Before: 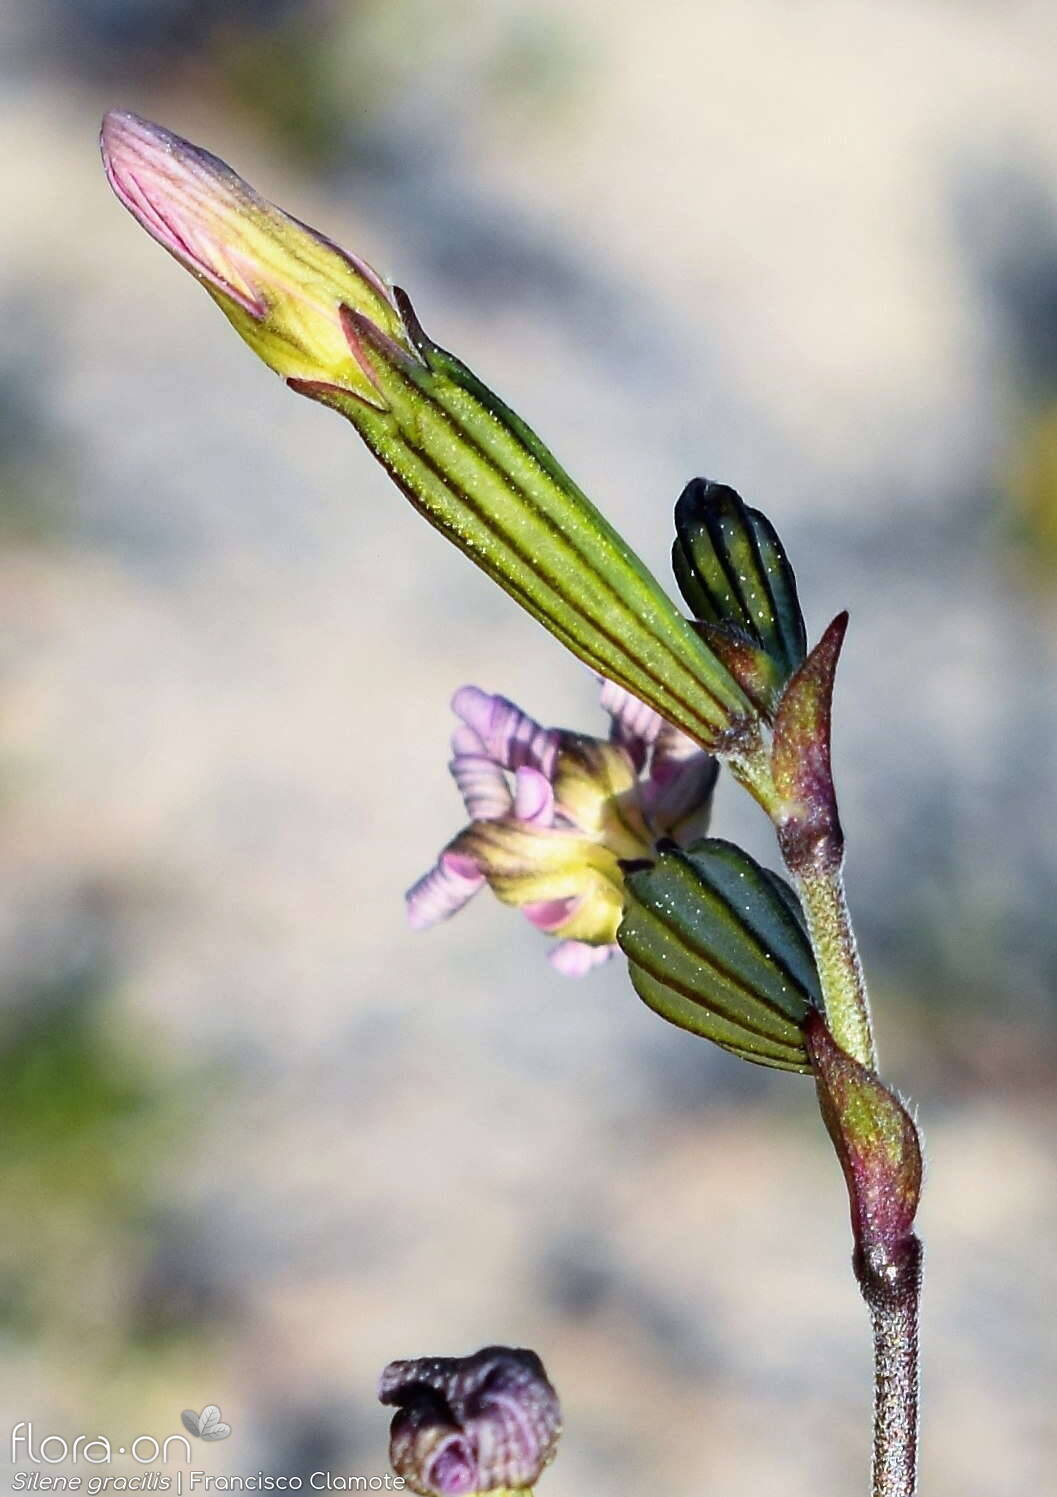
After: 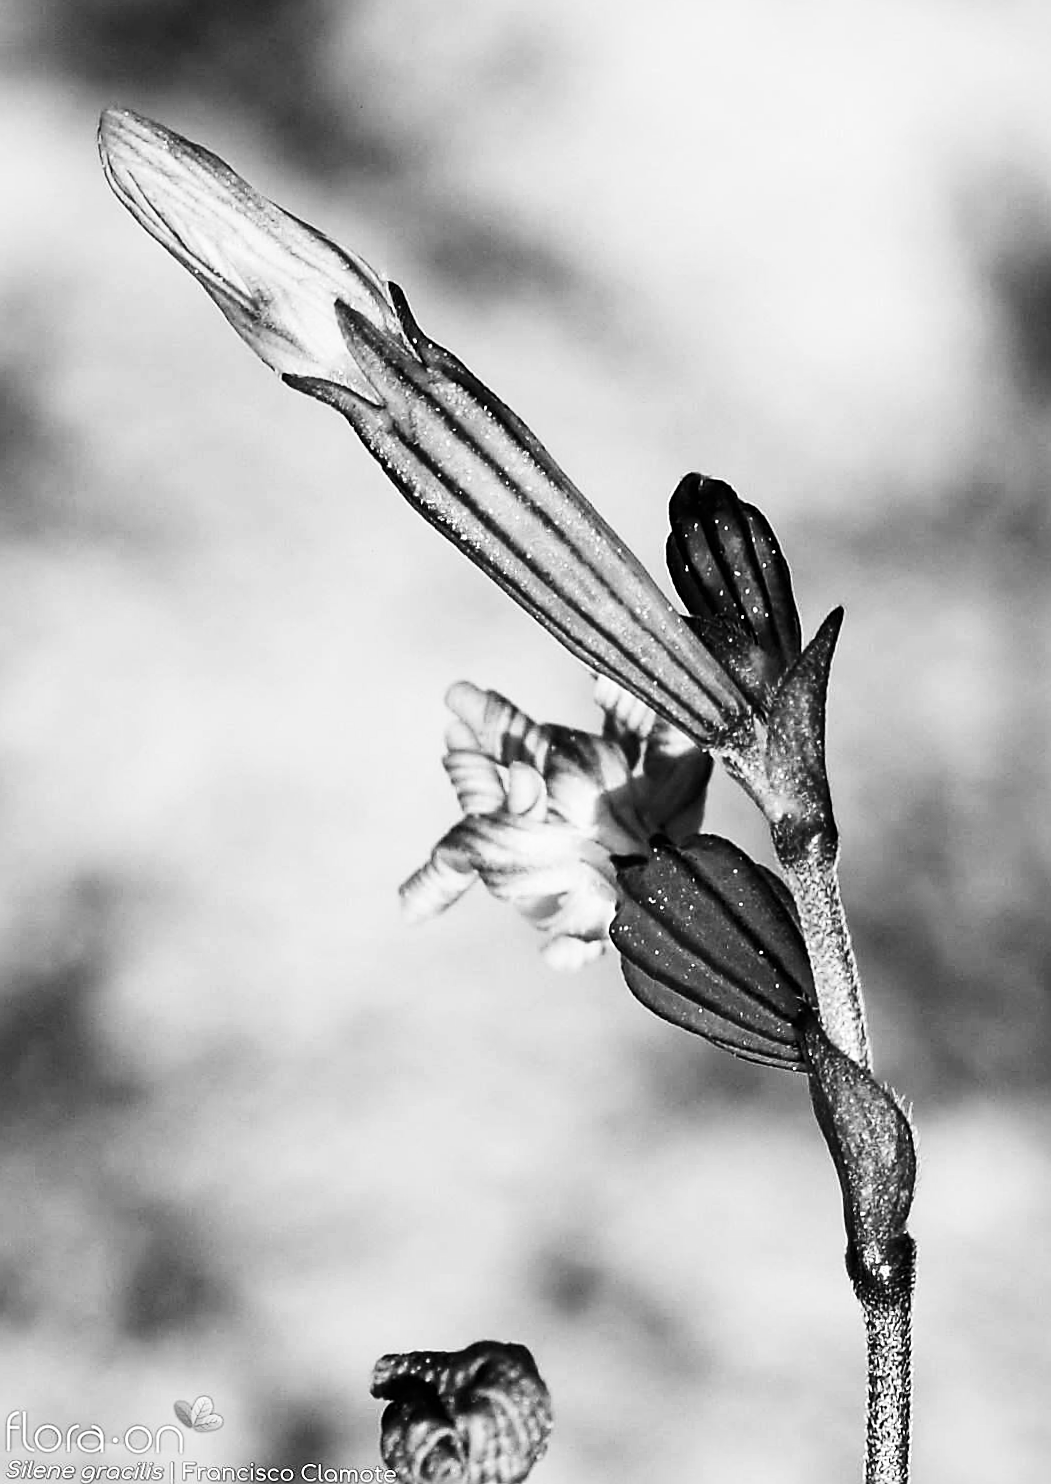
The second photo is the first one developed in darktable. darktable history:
contrast brightness saturation: contrast 0.28
sharpen: on, module defaults
color correction: highlights a* -0.482, highlights b* 9.48, shadows a* -9.48, shadows b* 0.803
rotate and perspective: rotation 0.192°, lens shift (horizontal) -0.015, crop left 0.005, crop right 0.996, crop top 0.006, crop bottom 0.99
monochrome: size 3.1
